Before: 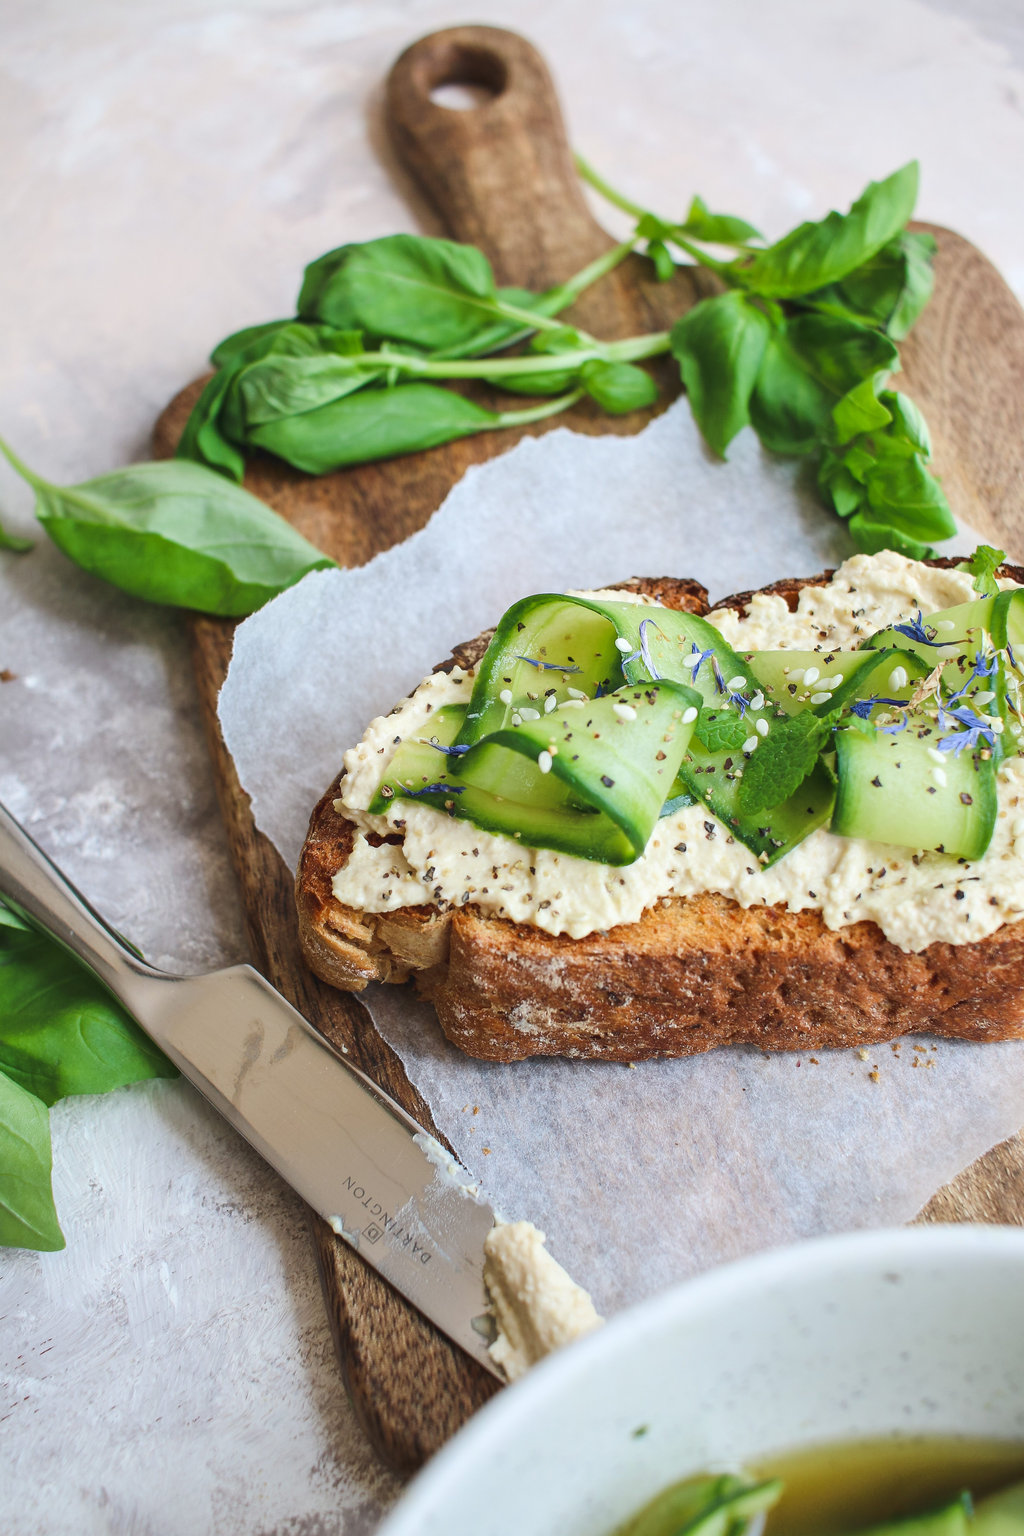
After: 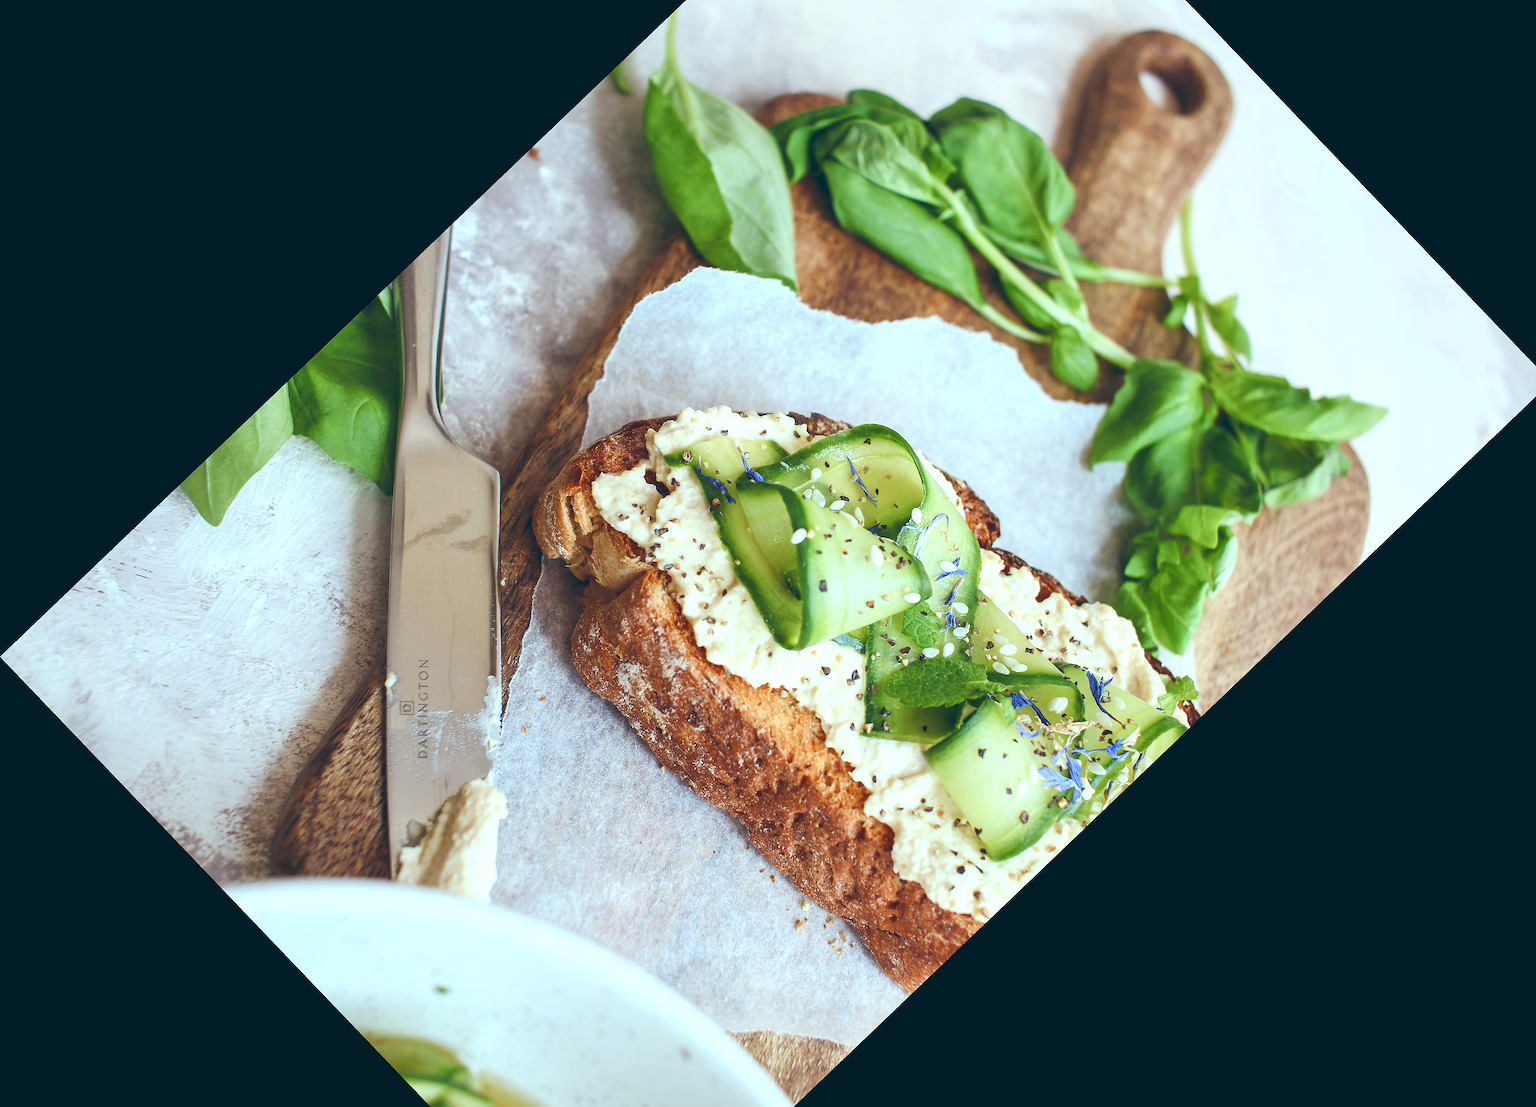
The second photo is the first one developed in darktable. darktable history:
color balance: lift [1.003, 0.993, 1.001, 1.007], gamma [1.018, 1.072, 0.959, 0.928], gain [0.974, 0.873, 1.031, 1.127]
sharpen: amount 0.478
color balance rgb: shadows lift › chroma 2%, shadows lift › hue 250°, power › hue 326.4°, highlights gain › chroma 2%, highlights gain › hue 64.8°, global offset › luminance 0.5%, global offset › hue 58.8°, perceptual saturation grading › highlights -25%, perceptual saturation grading › shadows 30%, global vibrance 15%
exposure: exposure 0.197 EV, compensate highlight preservation false
levels: levels [0, 0.476, 0.951]
crop and rotate: angle -46.26°, top 16.234%, right 0.912%, bottom 11.704%
